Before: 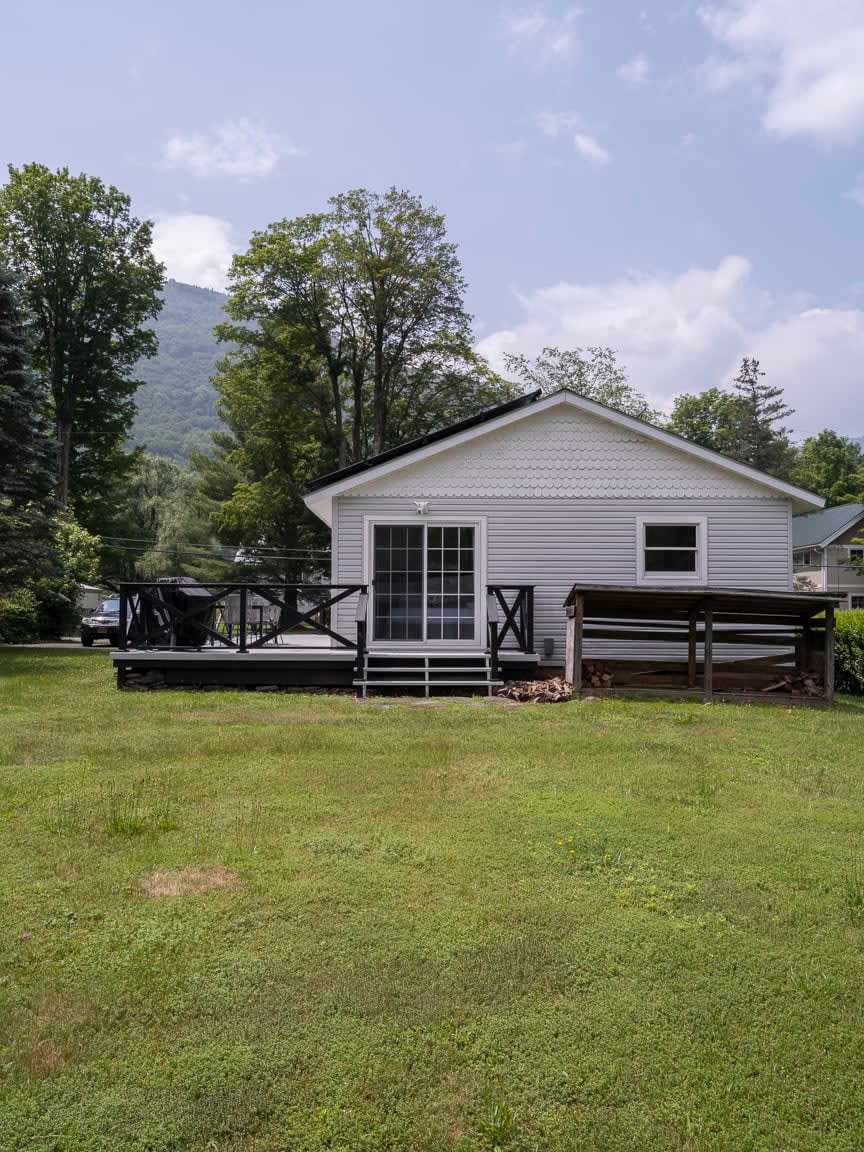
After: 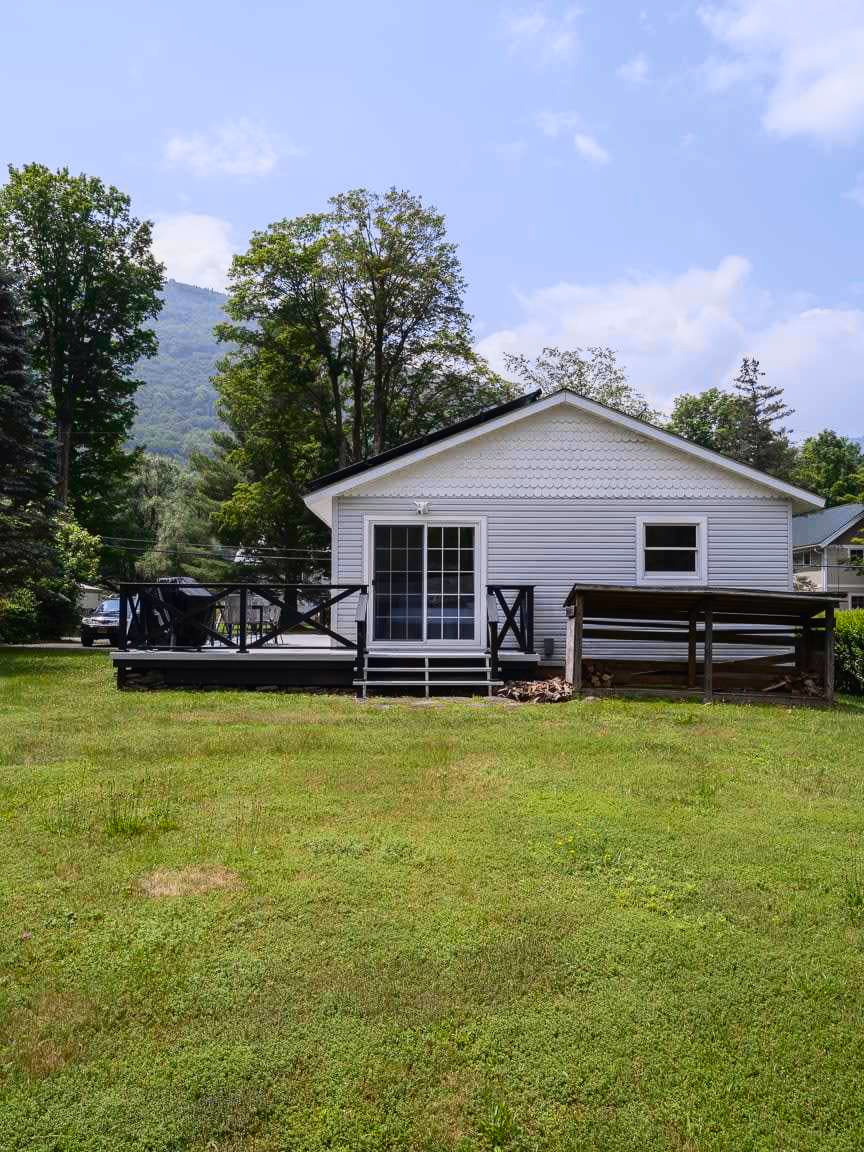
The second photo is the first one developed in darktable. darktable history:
tone curve: curves: ch0 [(0, 0.011) (0.139, 0.106) (0.295, 0.271) (0.499, 0.523) (0.739, 0.782) (0.857, 0.879) (1, 0.967)]; ch1 [(0, 0) (0.272, 0.249) (0.388, 0.385) (0.469, 0.456) (0.495, 0.497) (0.524, 0.518) (0.602, 0.623) (0.725, 0.779) (1, 1)]; ch2 [(0, 0) (0.125, 0.089) (0.353, 0.329) (0.443, 0.408) (0.502, 0.499) (0.548, 0.549) (0.608, 0.635) (1, 1)], color space Lab, independent channels, preserve colors none
